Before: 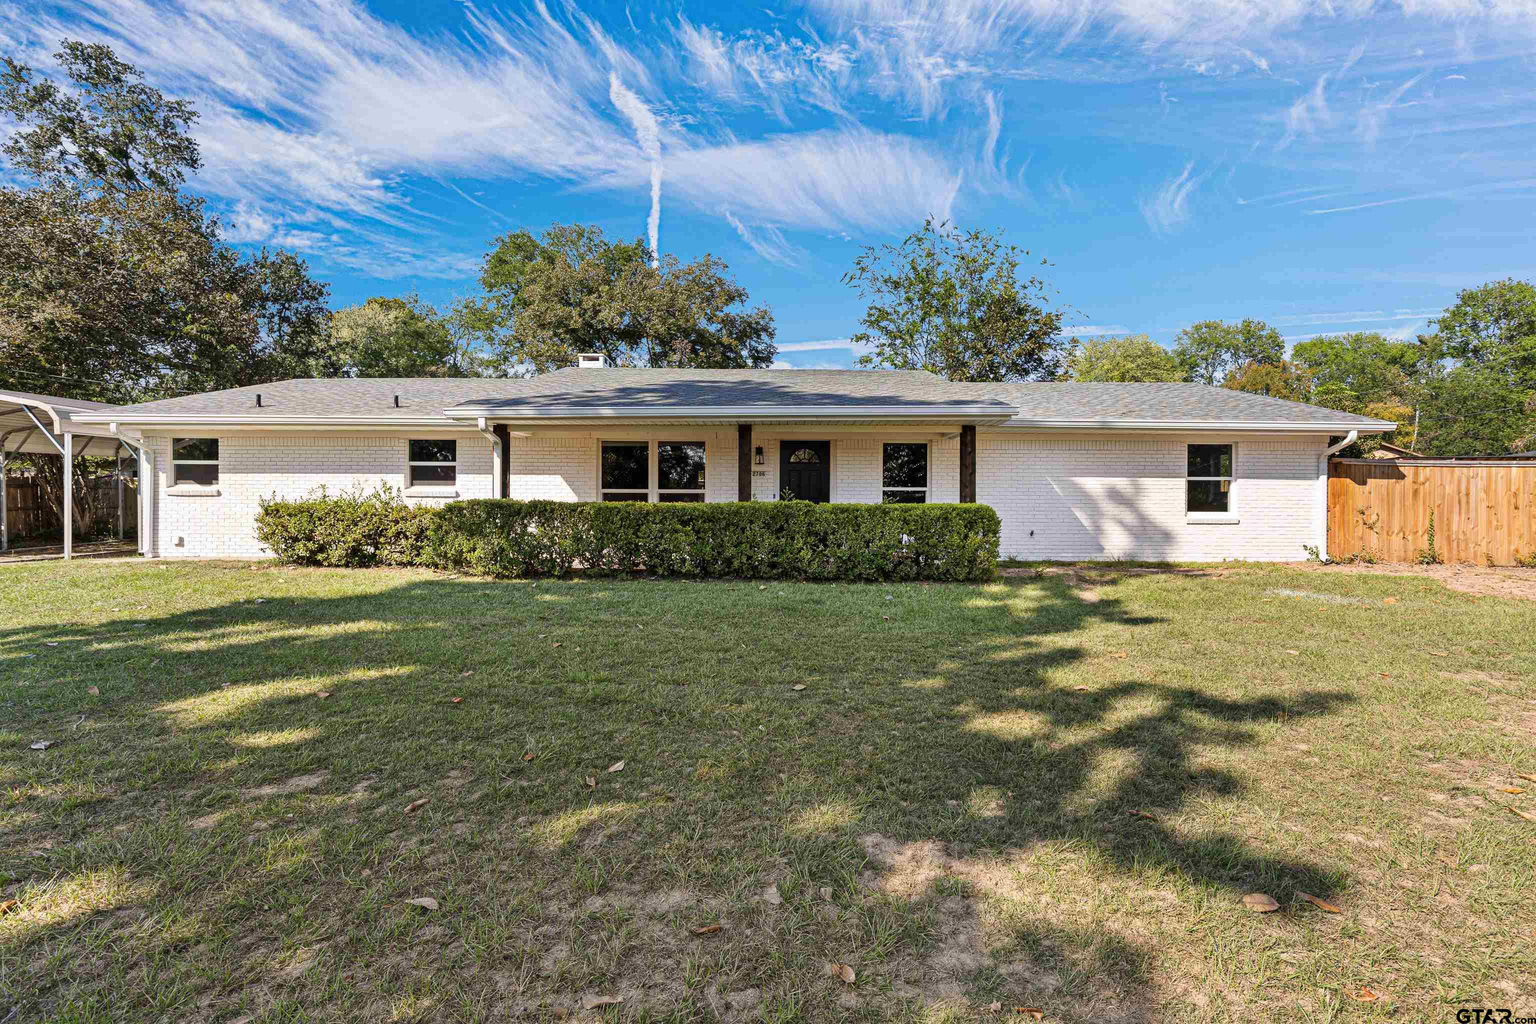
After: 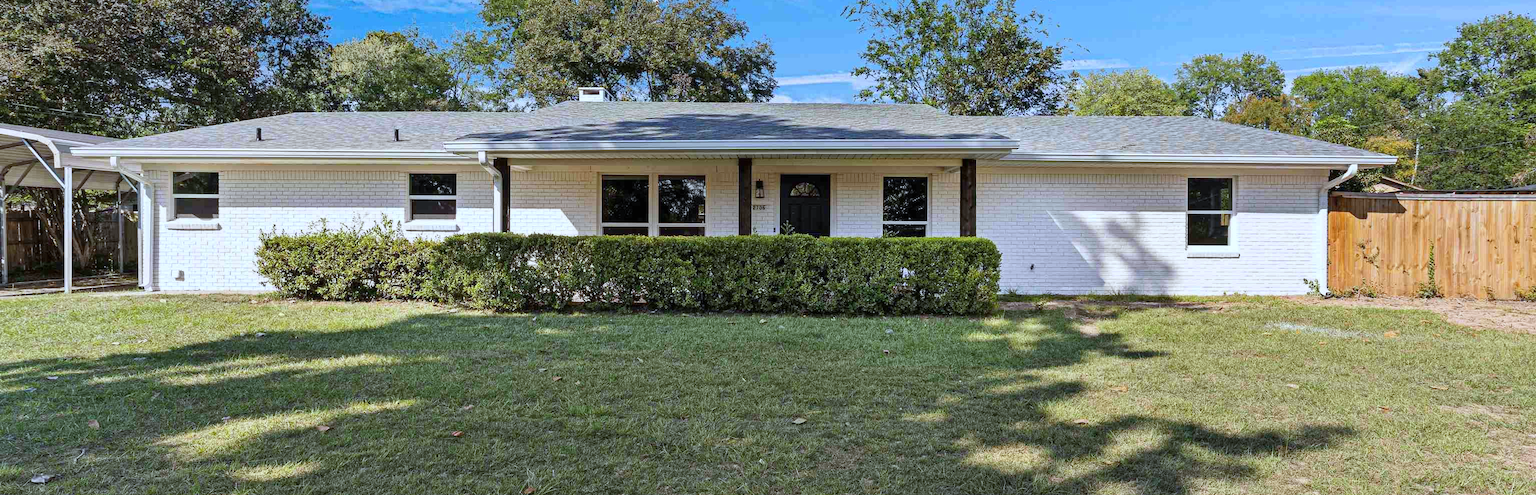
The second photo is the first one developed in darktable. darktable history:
crop and rotate: top 26.056%, bottom 25.543%
white balance: red 0.924, blue 1.095
